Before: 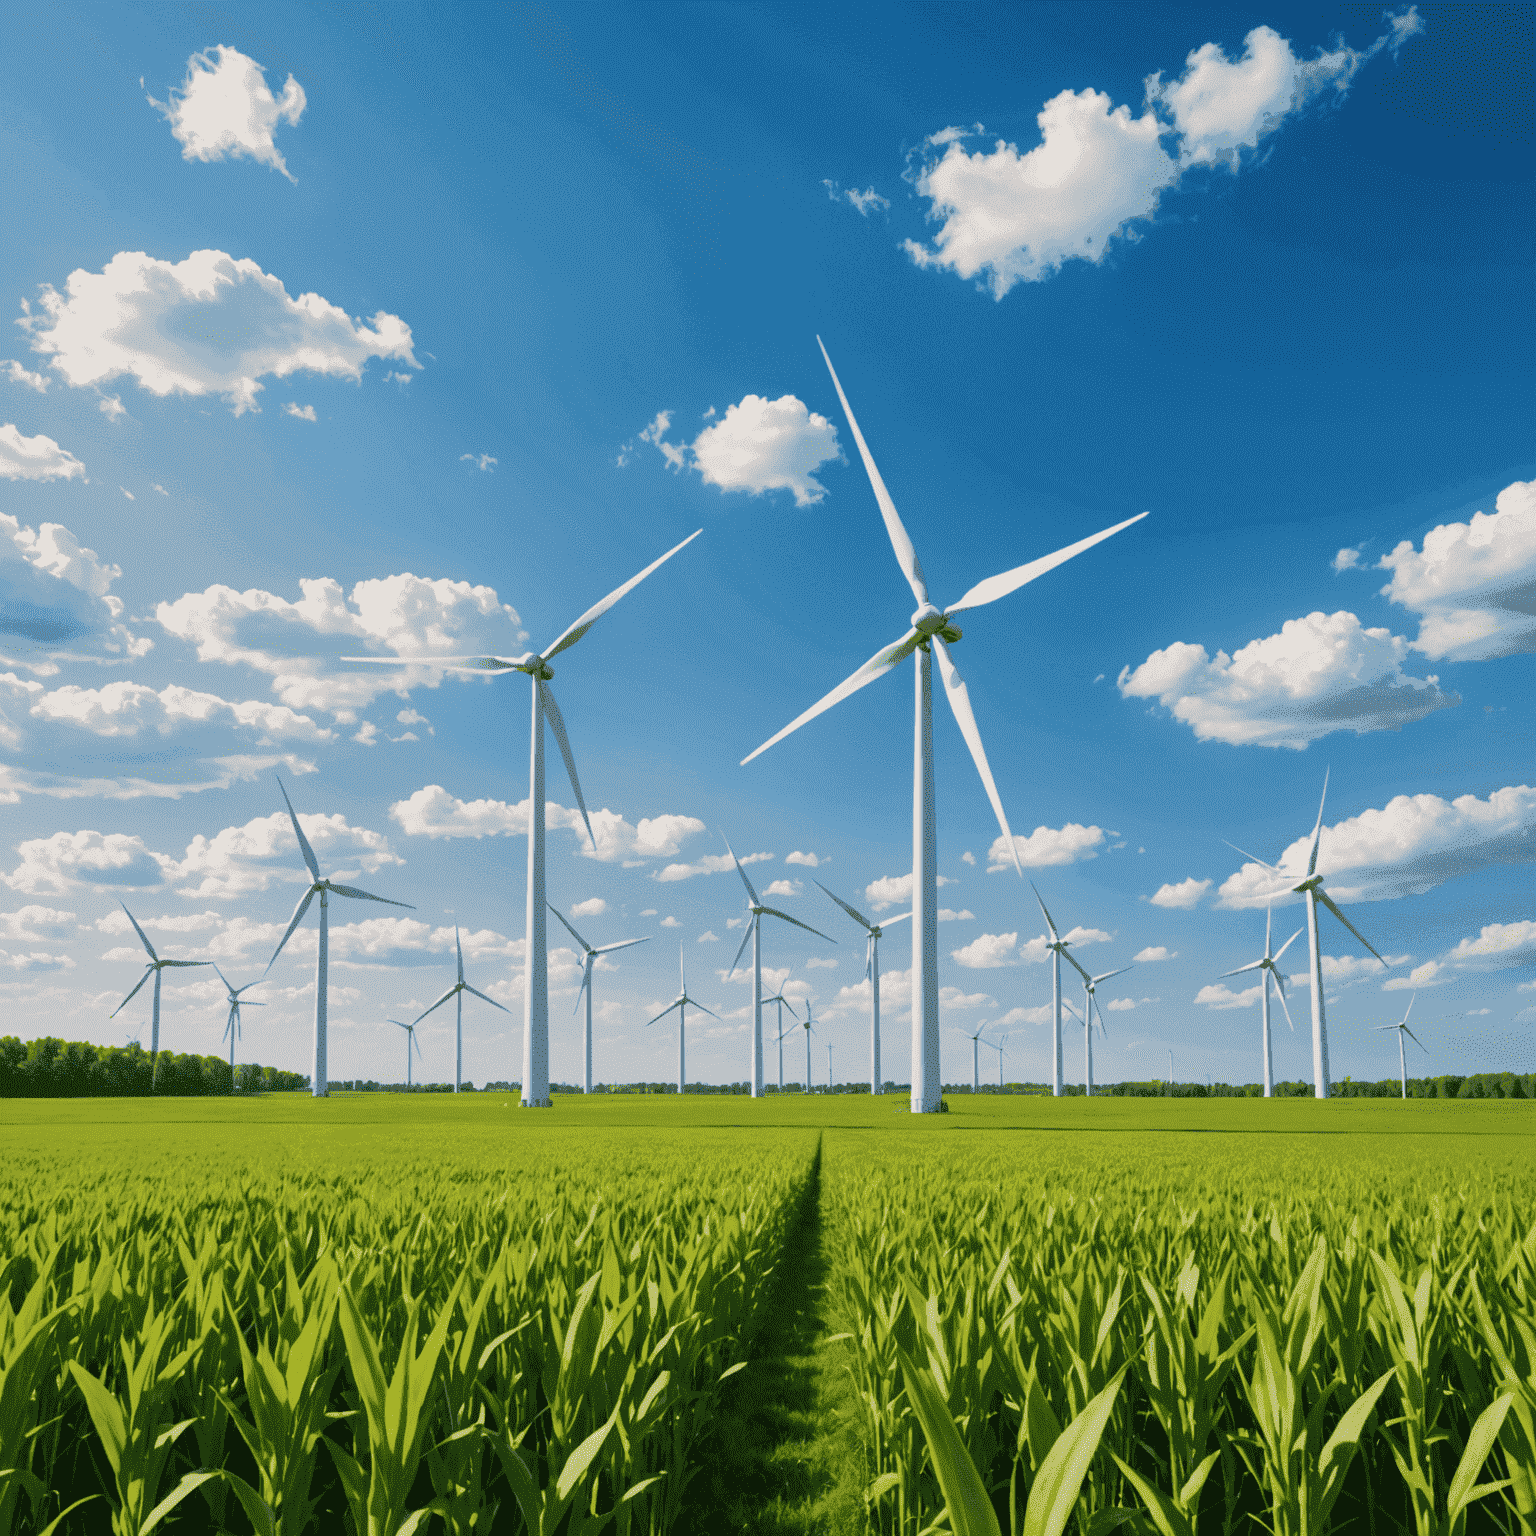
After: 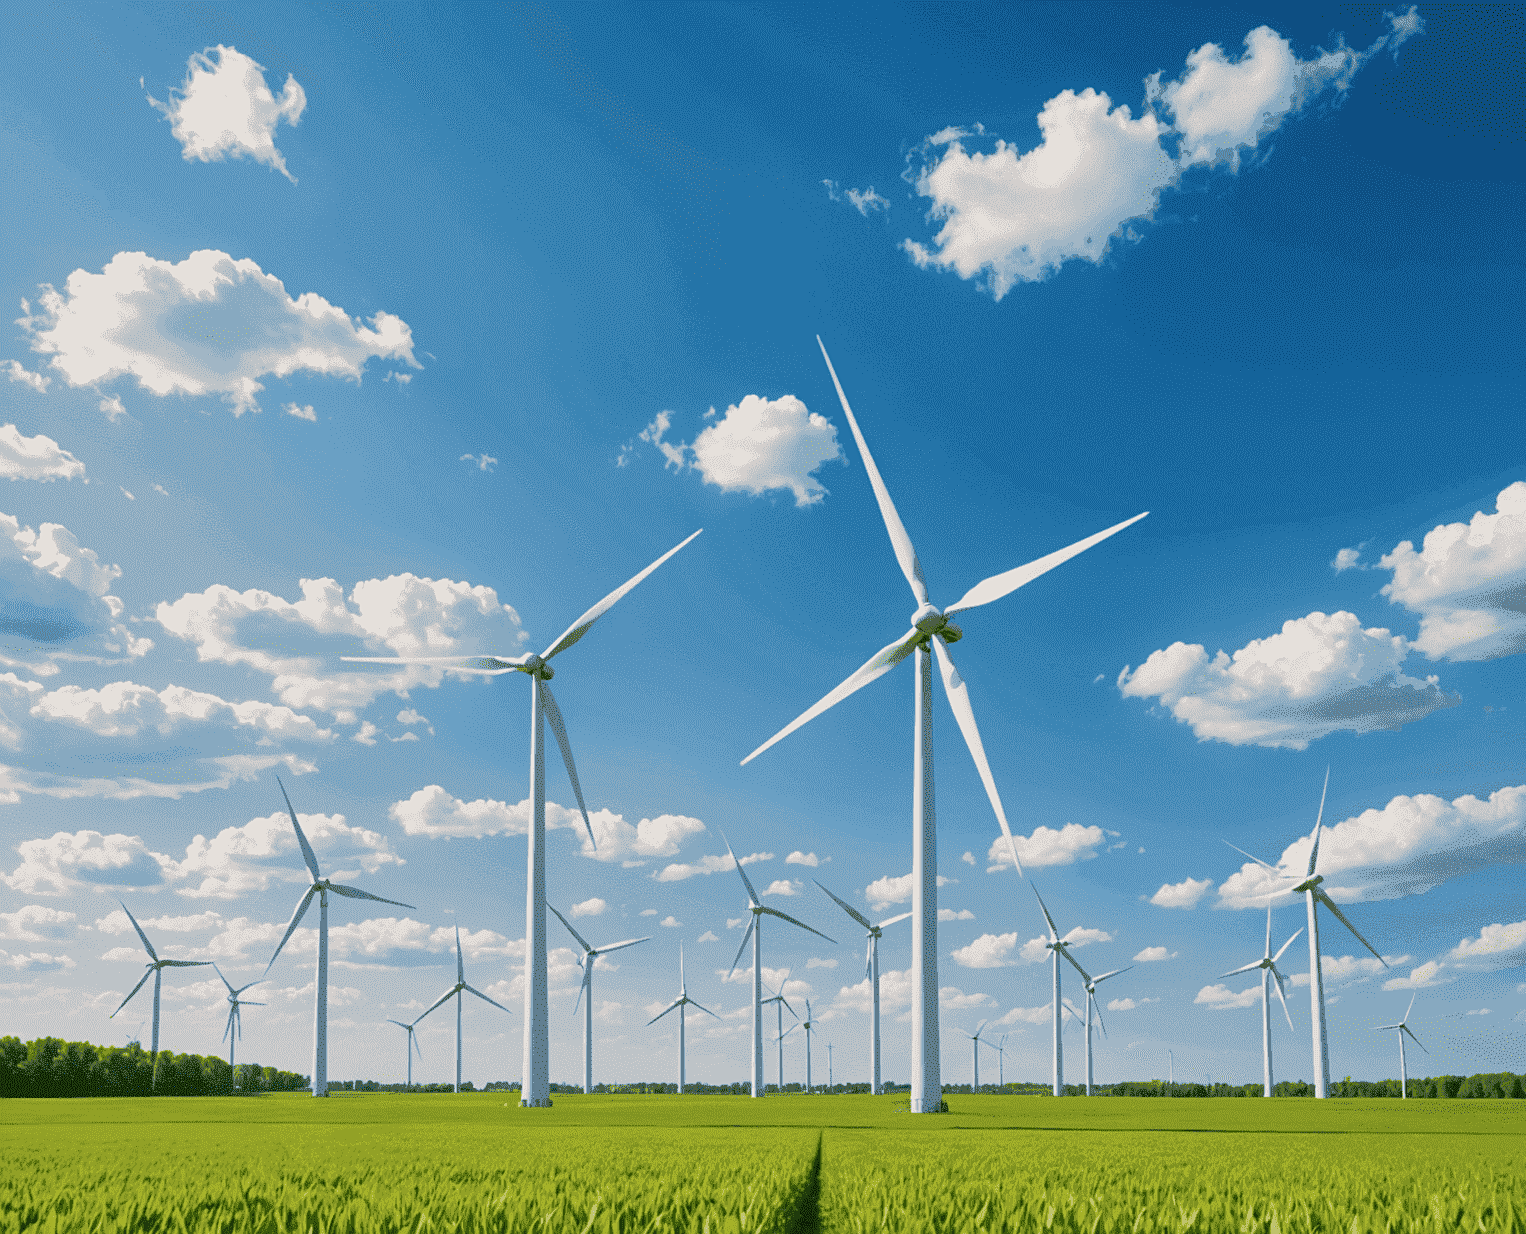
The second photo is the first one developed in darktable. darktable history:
crop: bottom 19.637%
sharpen: amount 0.203
